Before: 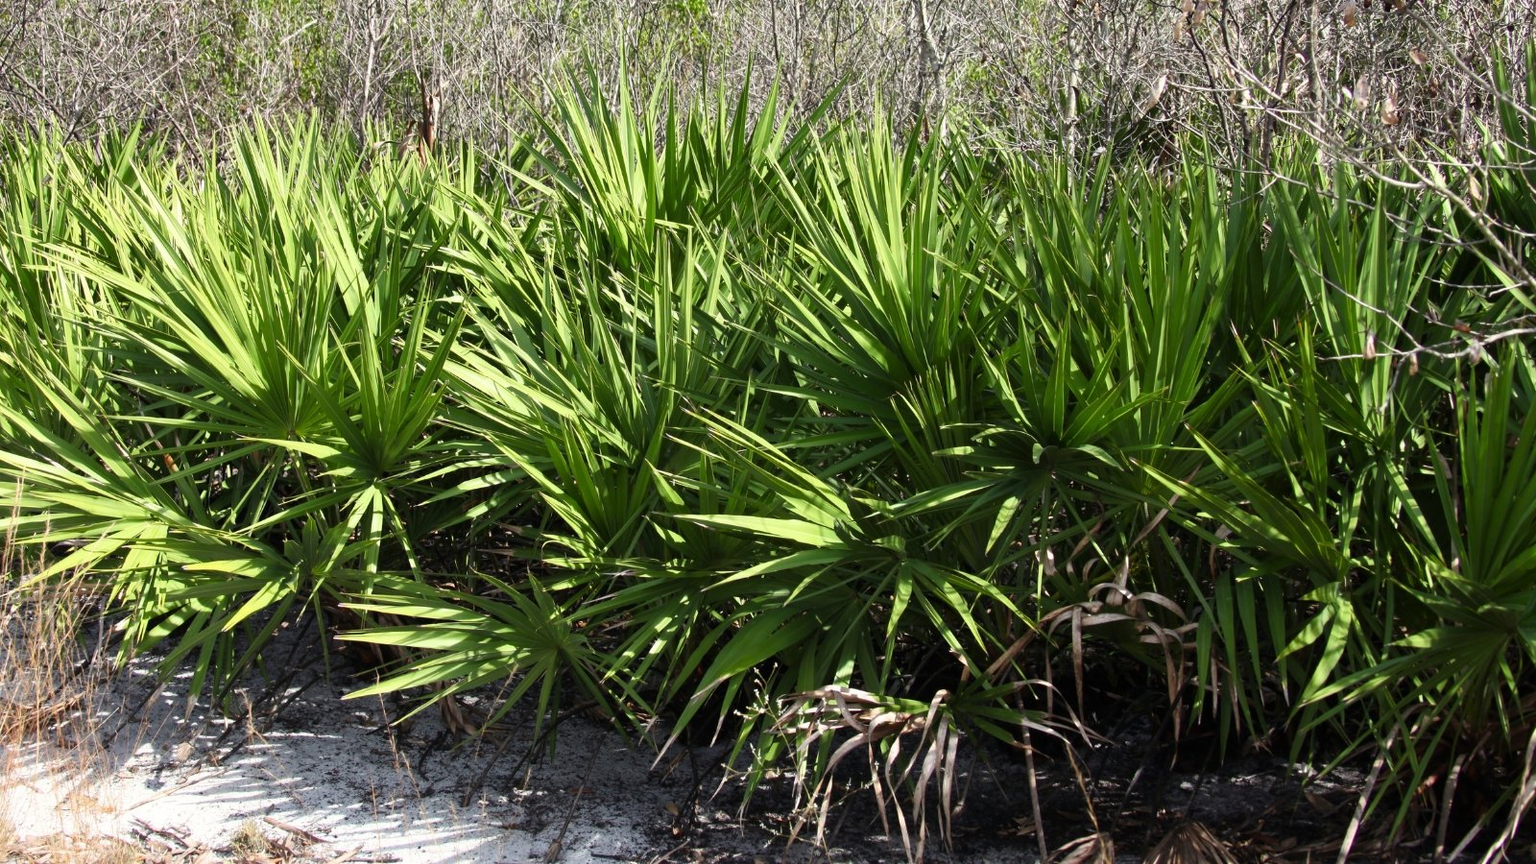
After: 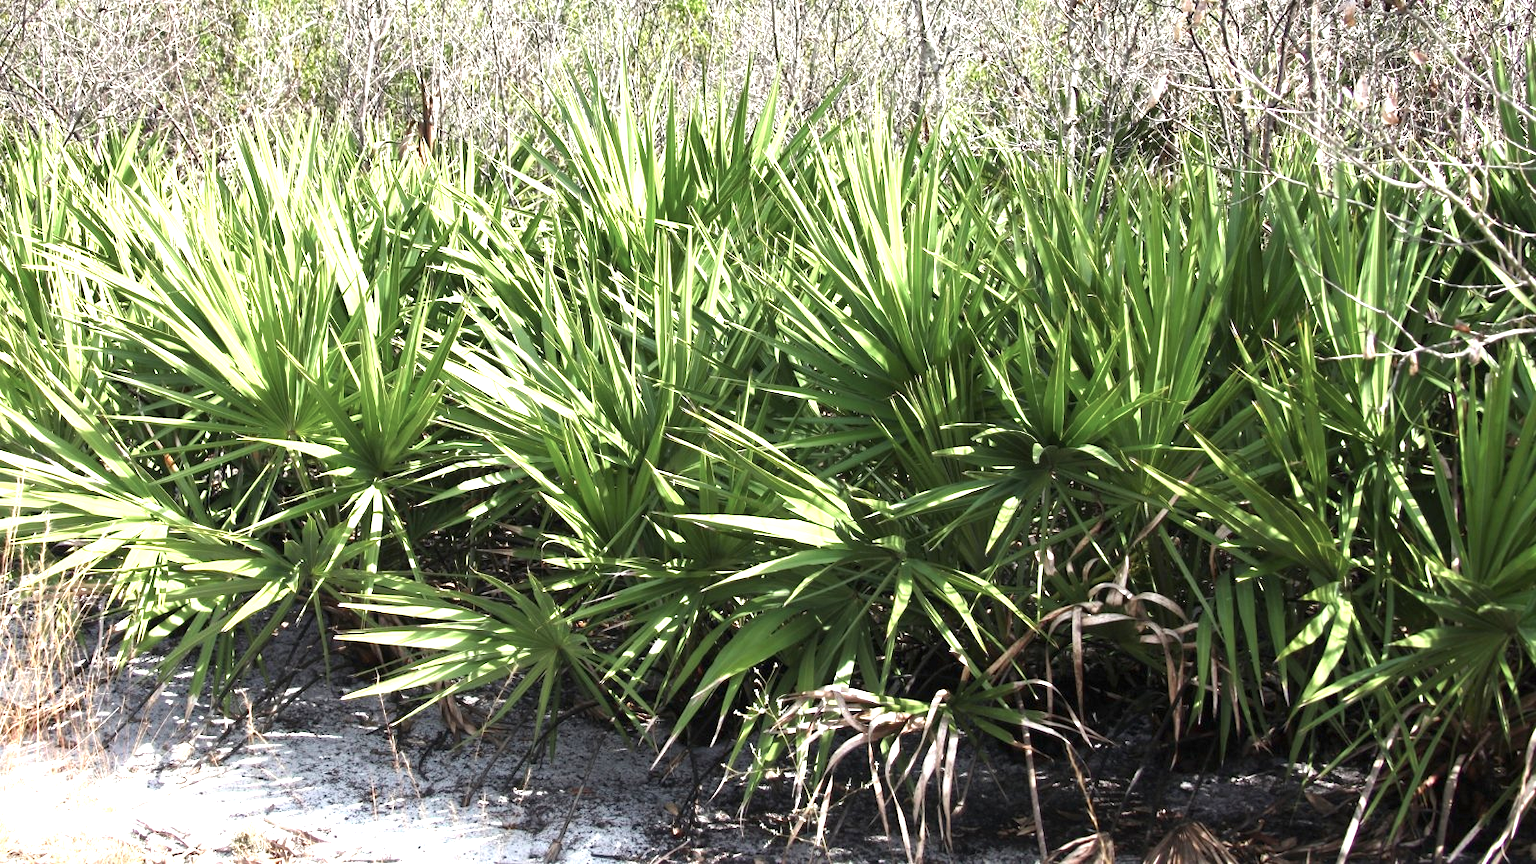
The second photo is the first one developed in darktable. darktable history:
color zones: curves: ch0 [(0, 0.5) (0.143, 0.5) (0.286, 0.5) (0.429, 0.504) (0.571, 0.5) (0.714, 0.509) (0.857, 0.5) (1, 0.5)]; ch1 [(0, 0.425) (0.143, 0.425) (0.286, 0.375) (0.429, 0.405) (0.571, 0.5) (0.714, 0.47) (0.857, 0.425) (1, 0.435)]; ch2 [(0, 0.5) (0.143, 0.5) (0.286, 0.5) (0.429, 0.517) (0.571, 0.5) (0.714, 0.51) (0.857, 0.5) (1, 0.5)]
exposure: black level correction 0, exposure 1.2 EV, compensate highlight preservation false
